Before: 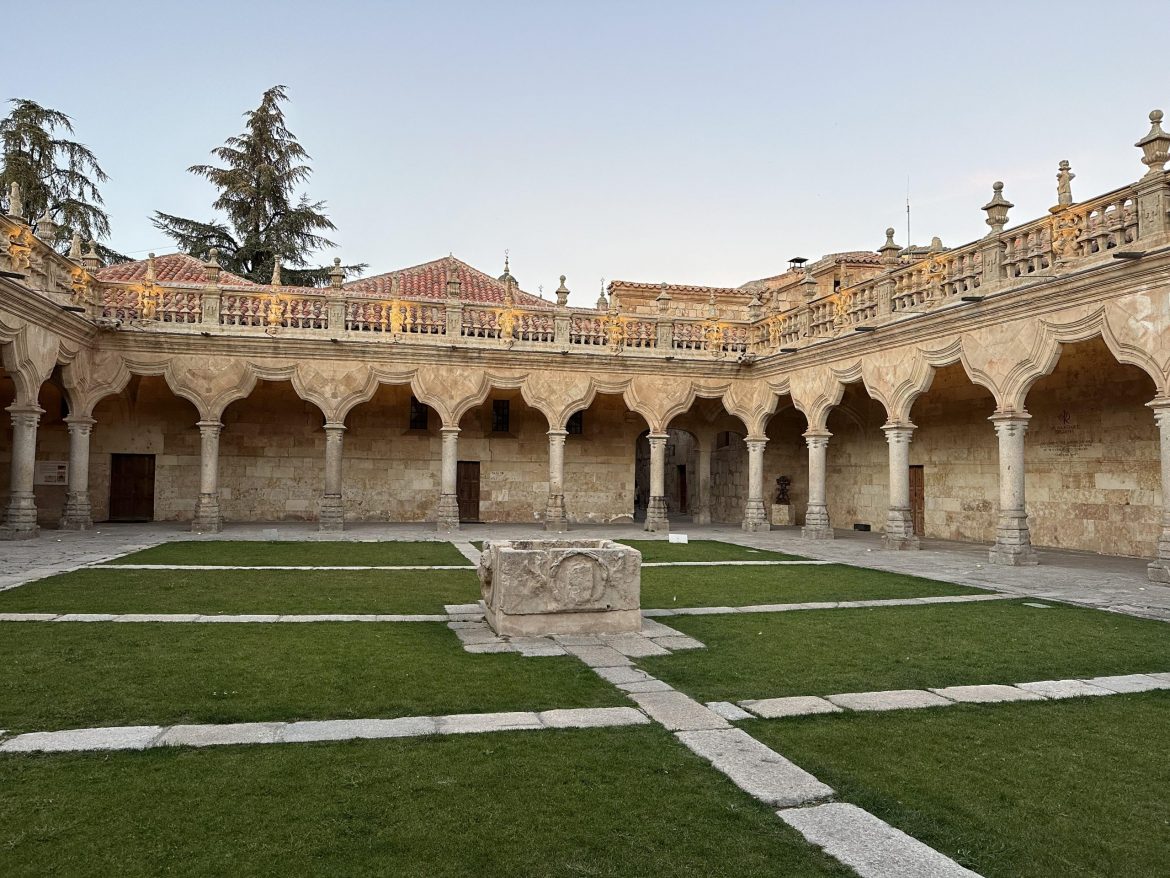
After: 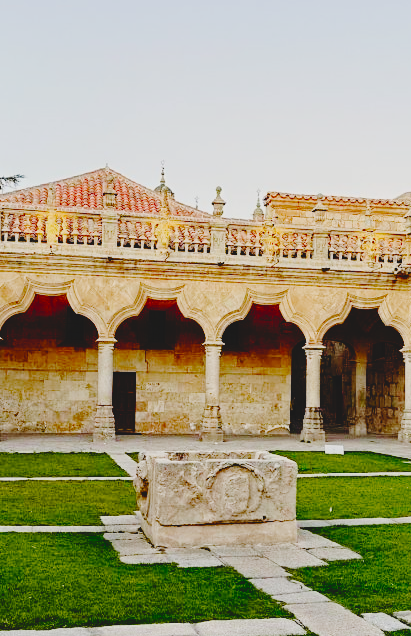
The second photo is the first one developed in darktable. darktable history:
crop and rotate: left 29.476%, top 10.214%, right 35.32%, bottom 17.333%
base curve: curves: ch0 [(0, 0) (0.036, 0.01) (0.123, 0.254) (0.258, 0.504) (0.507, 0.748) (1, 1)], preserve colors none
haze removal: compatibility mode true, adaptive false
contrast brightness saturation: contrast -0.19, saturation 0.19
